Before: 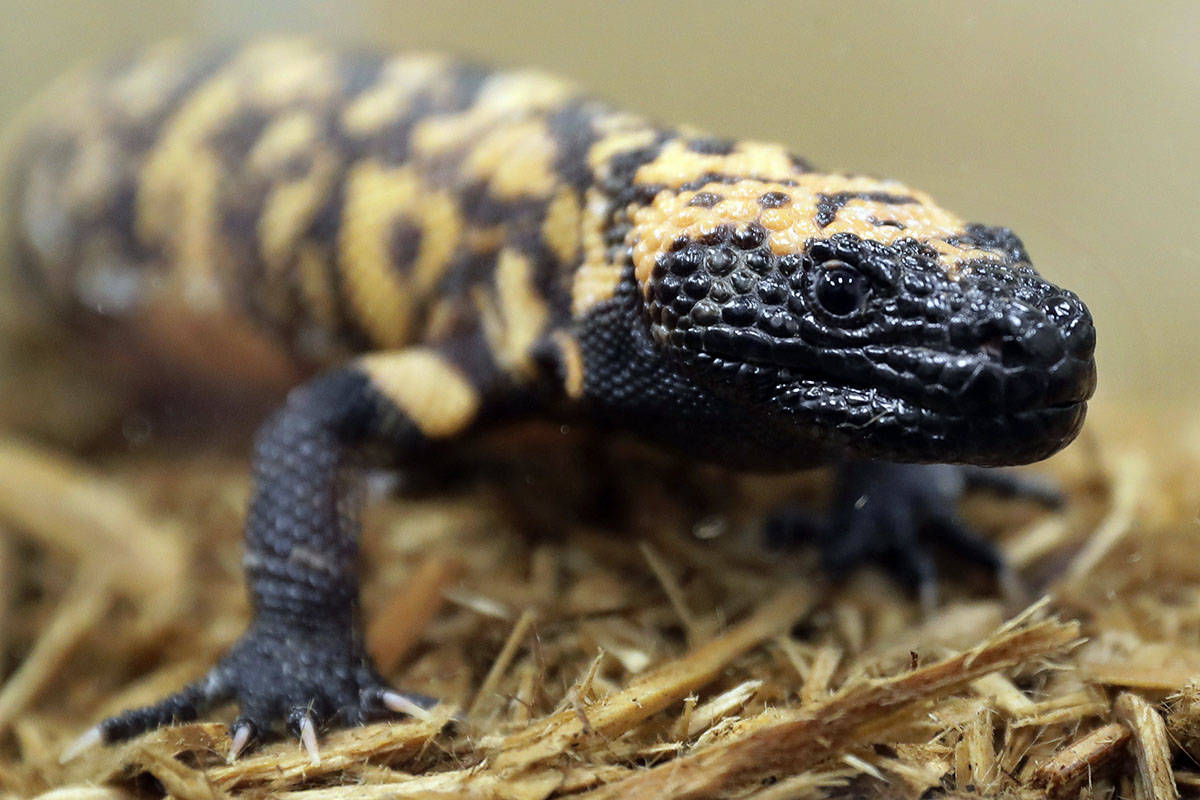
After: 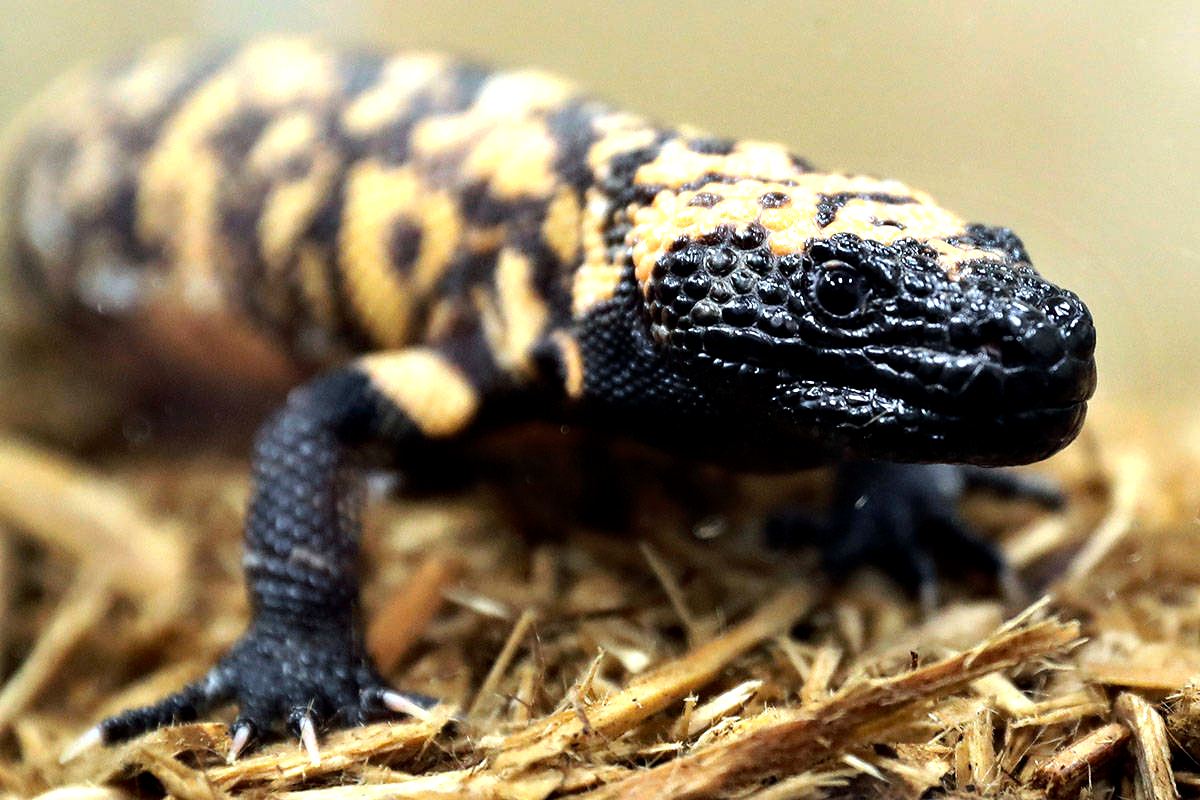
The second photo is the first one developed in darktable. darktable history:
tone equalizer: -8 EV -0.75 EV, -7 EV -0.7 EV, -6 EV -0.6 EV, -5 EV -0.4 EV, -3 EV 0.4 EV, -2 EV 0.6 EV, -1 EV 0.7 EV, +0 EV 0.75 EV, edges refinement/feathering 500, mask exposure compensation -1.57 EV, preserve details no
contrast equalizer: octaves 7, y [[0.515 ×6], [0.507 ×6], [0.425 ×6], [0 ×6], [0 ×6]]
